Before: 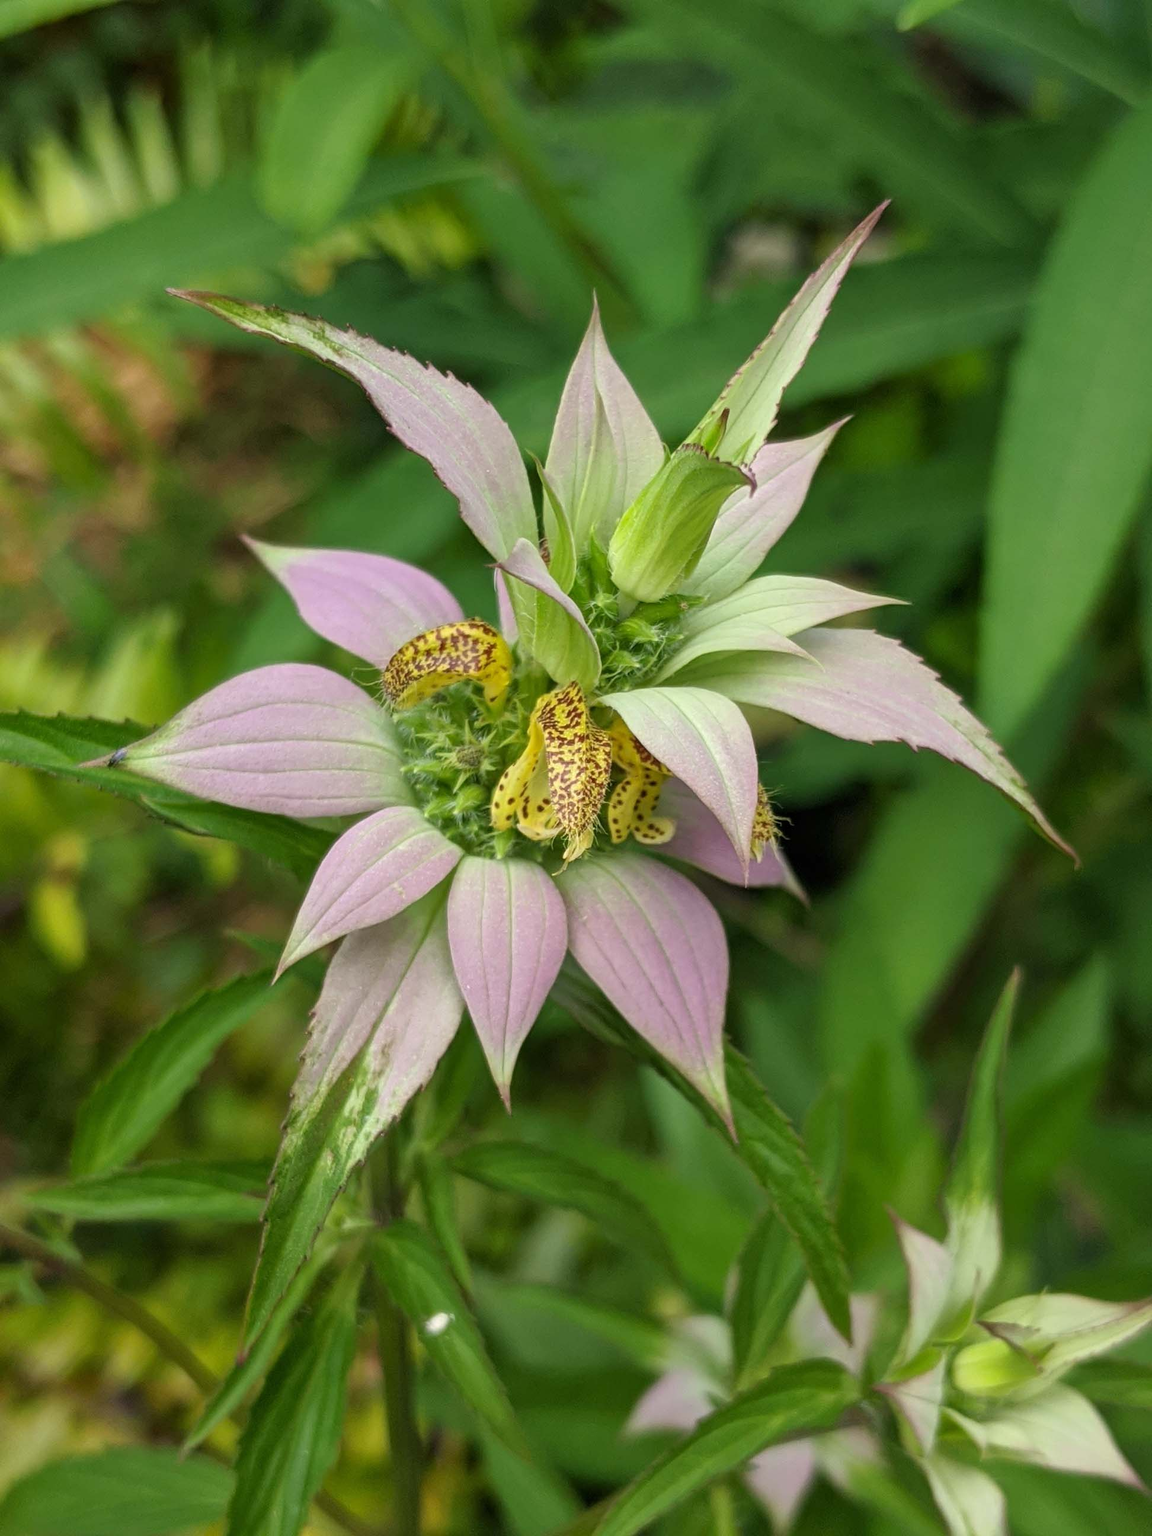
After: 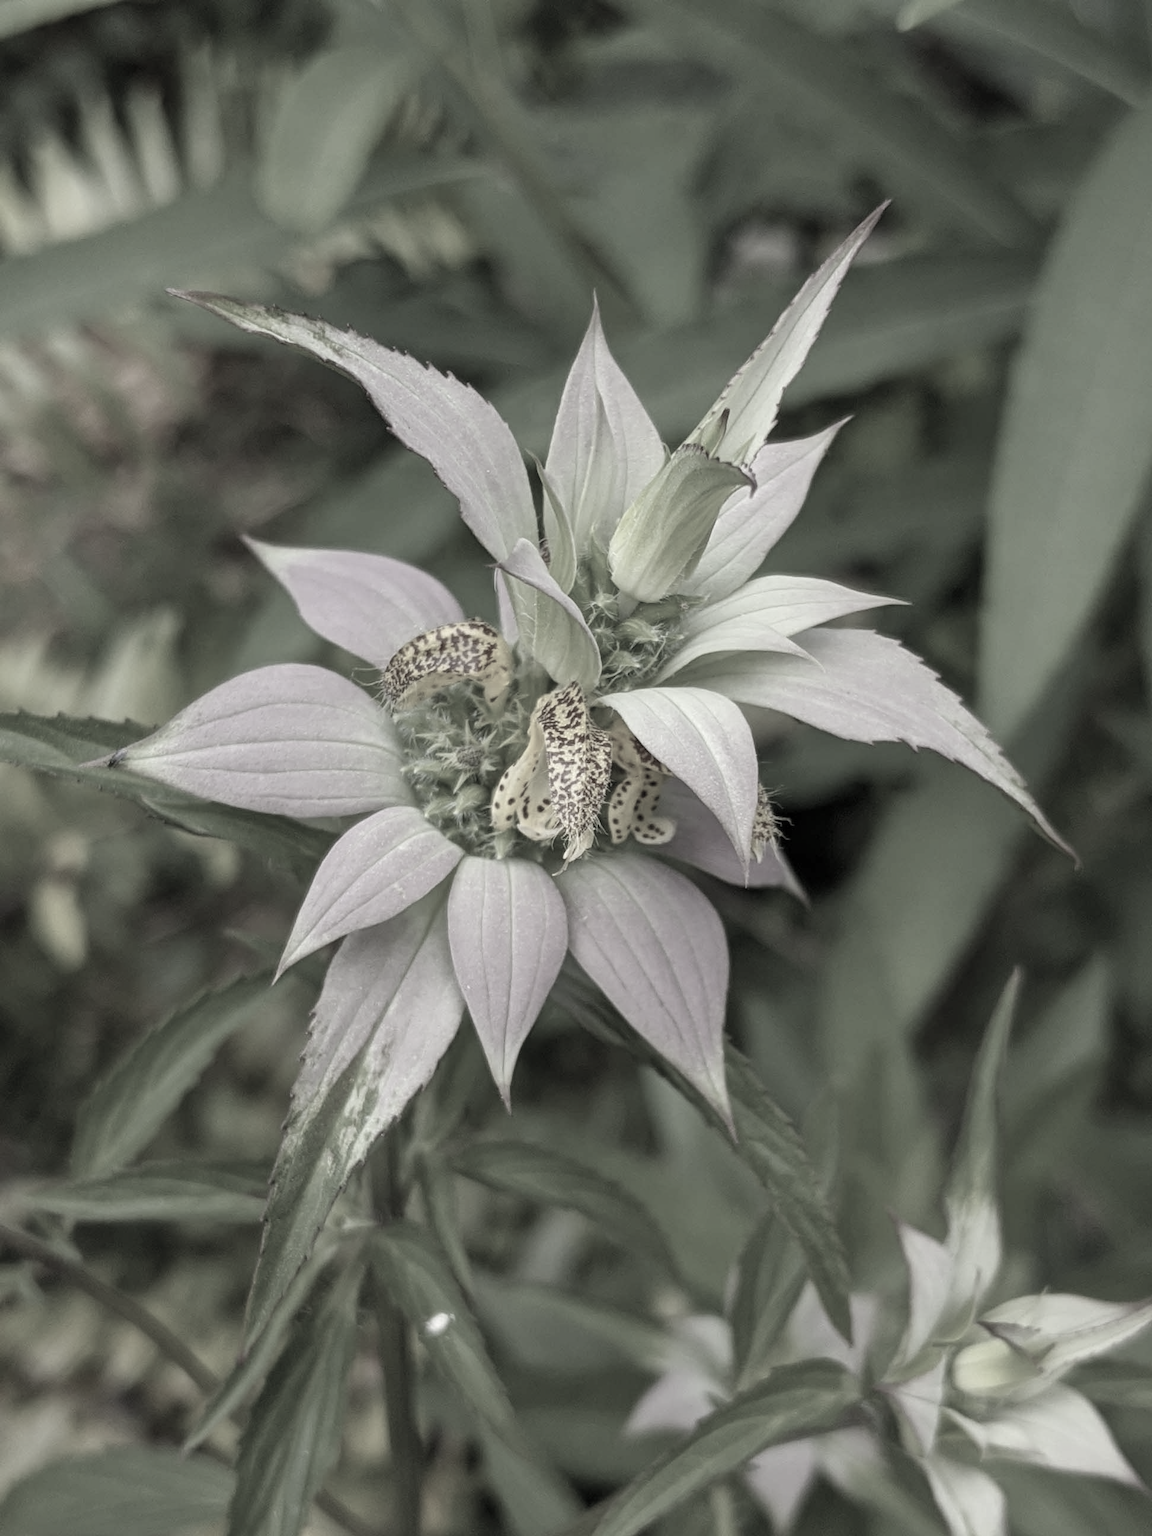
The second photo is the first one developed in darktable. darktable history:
color correction: highlights b* -0.037, saturation 0.161
